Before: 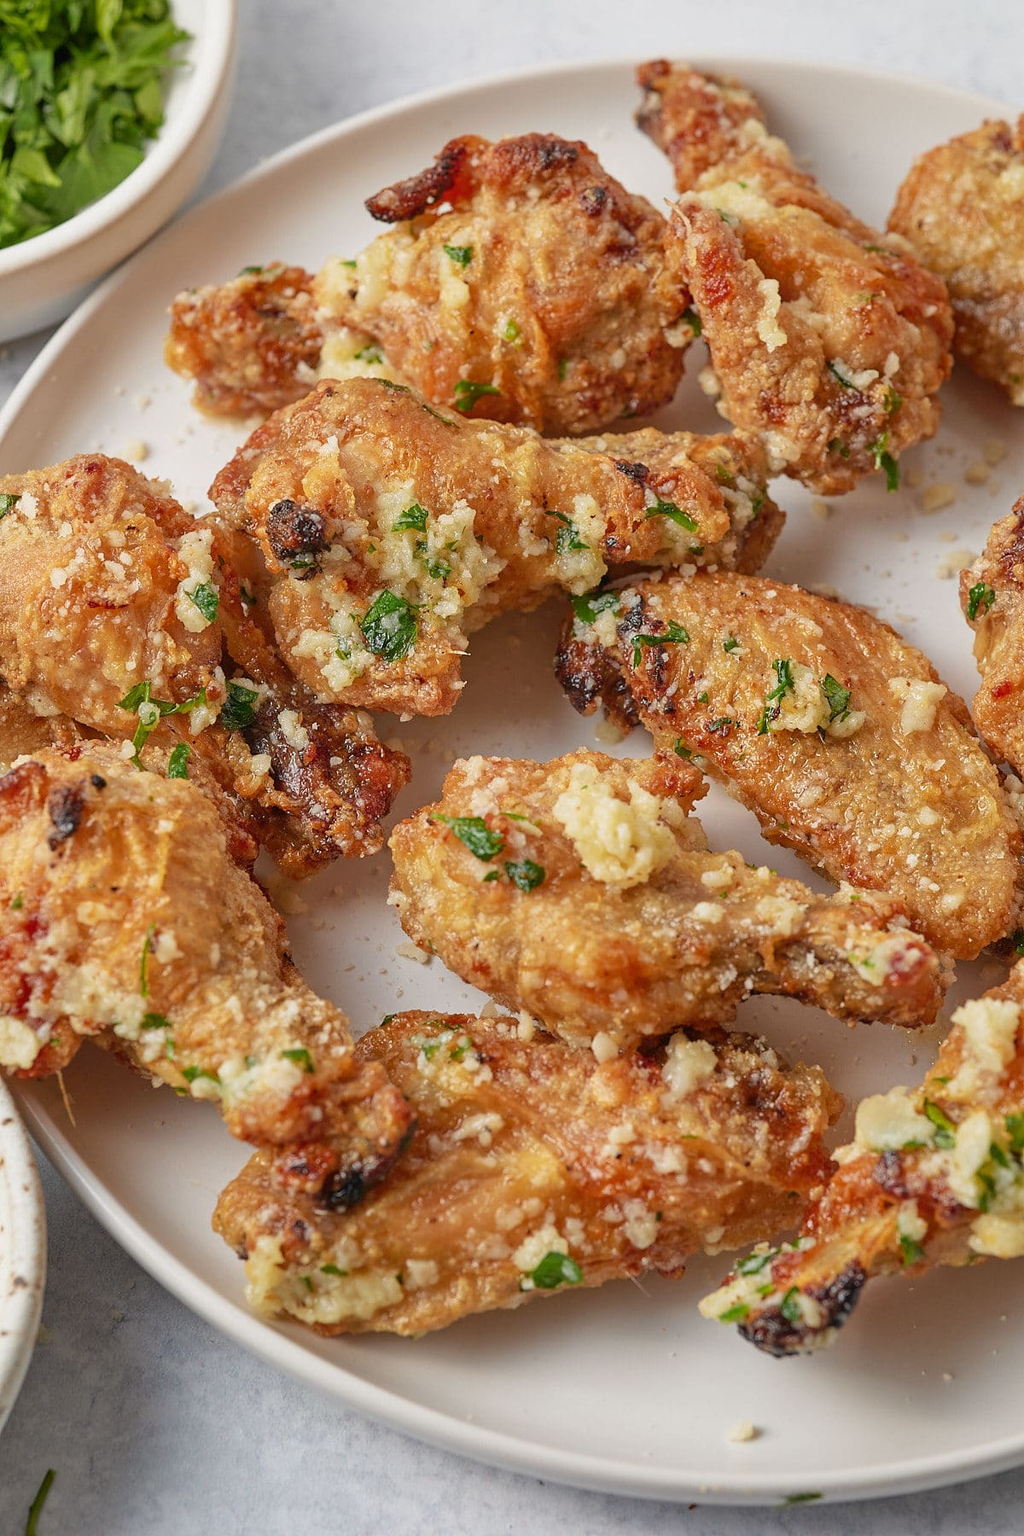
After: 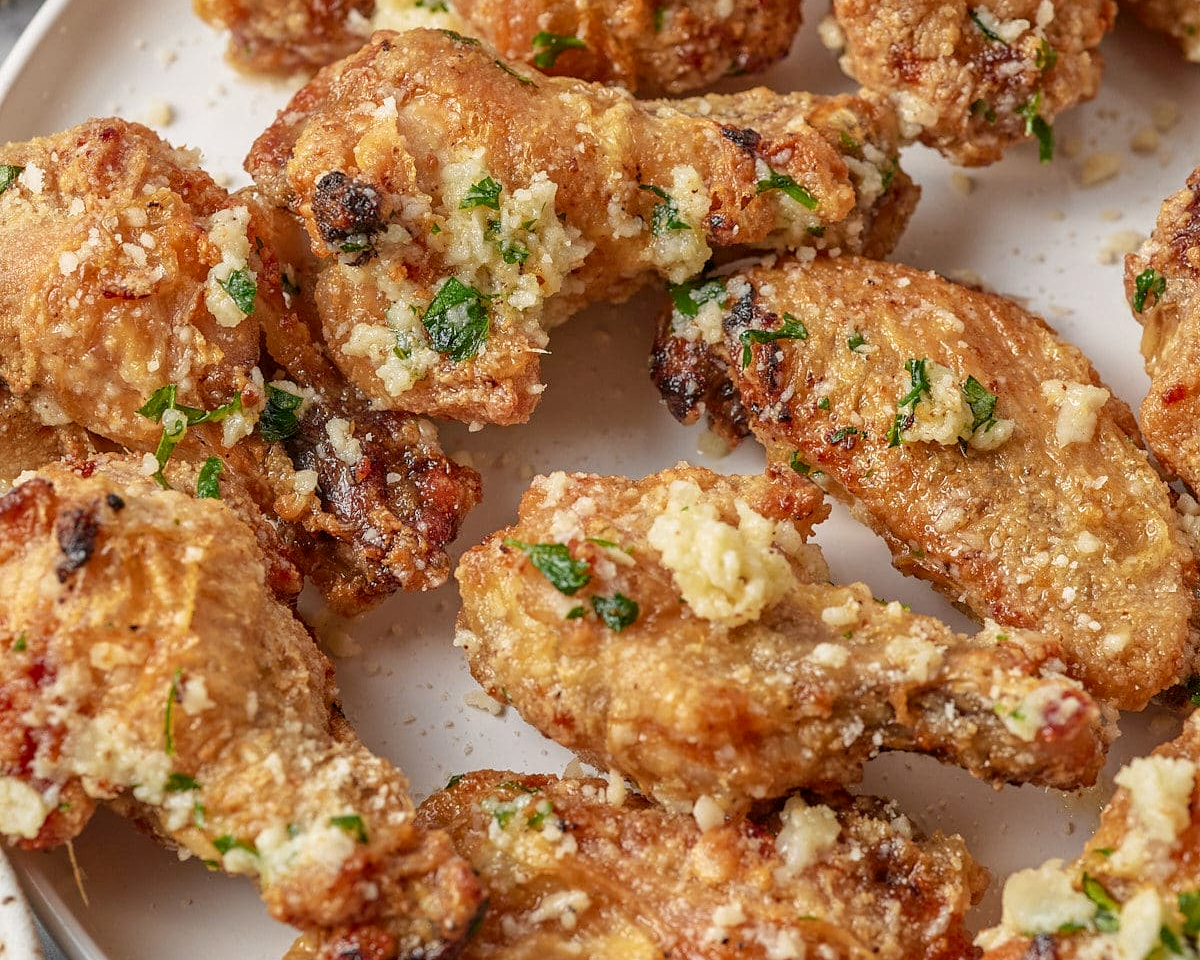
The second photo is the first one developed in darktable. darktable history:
local contrast: on, module defaults
crop and rotate: top 23.036%, bottom 23.583%
